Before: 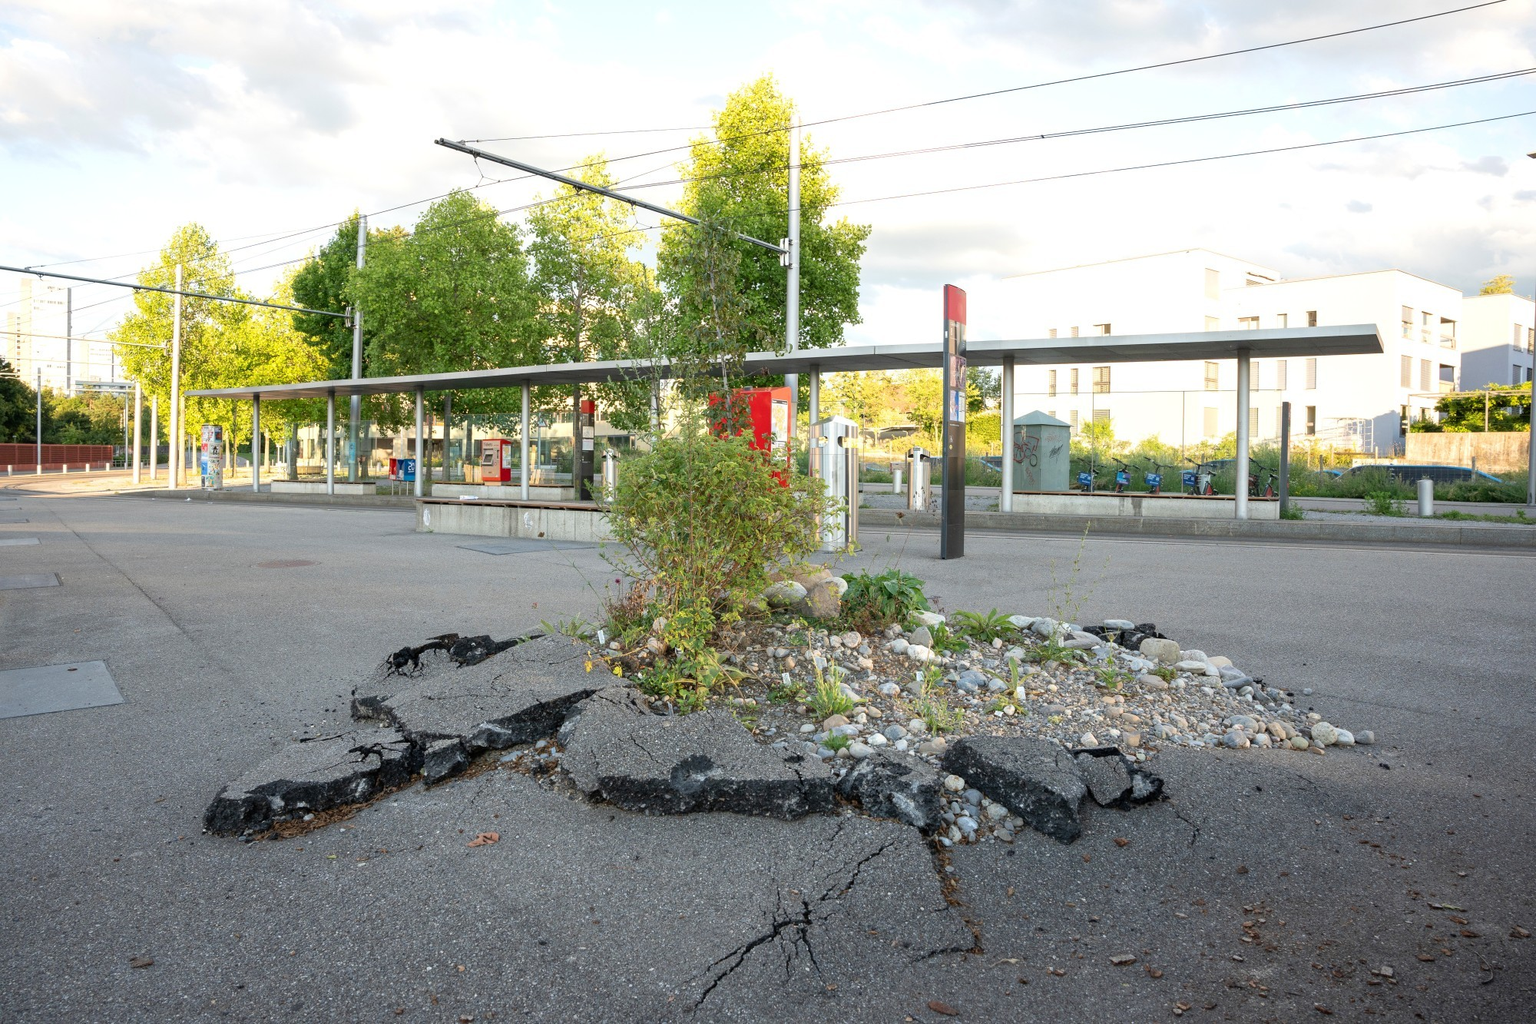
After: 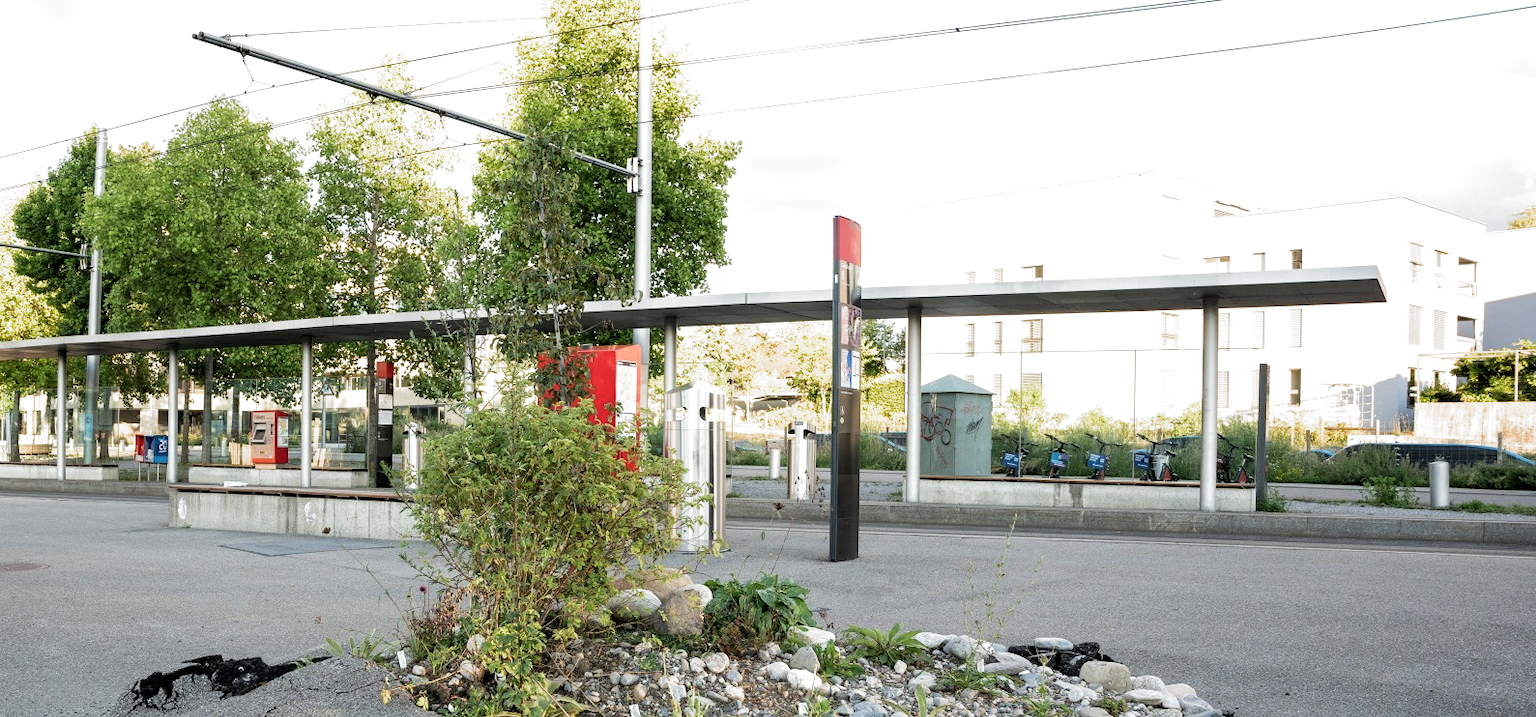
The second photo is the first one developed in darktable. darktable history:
crop: left 18.38%, top 11.092%, right 2.134%, bottom 33.217%
filmic rgb: black relative exposure -8.2 EV, white relative exposure 2.2 EV, threshold 3 EV, hardness 7.11, latitude 75%, contrast 1.325, highlights saturation mix -2%, shadows ↔ highlights balance 30%, preserve chrominance RGB euclidean norm, color science v5 (2021), contrast in shadows safe, contrast in highlights safe, enable highlight reconstruction true
